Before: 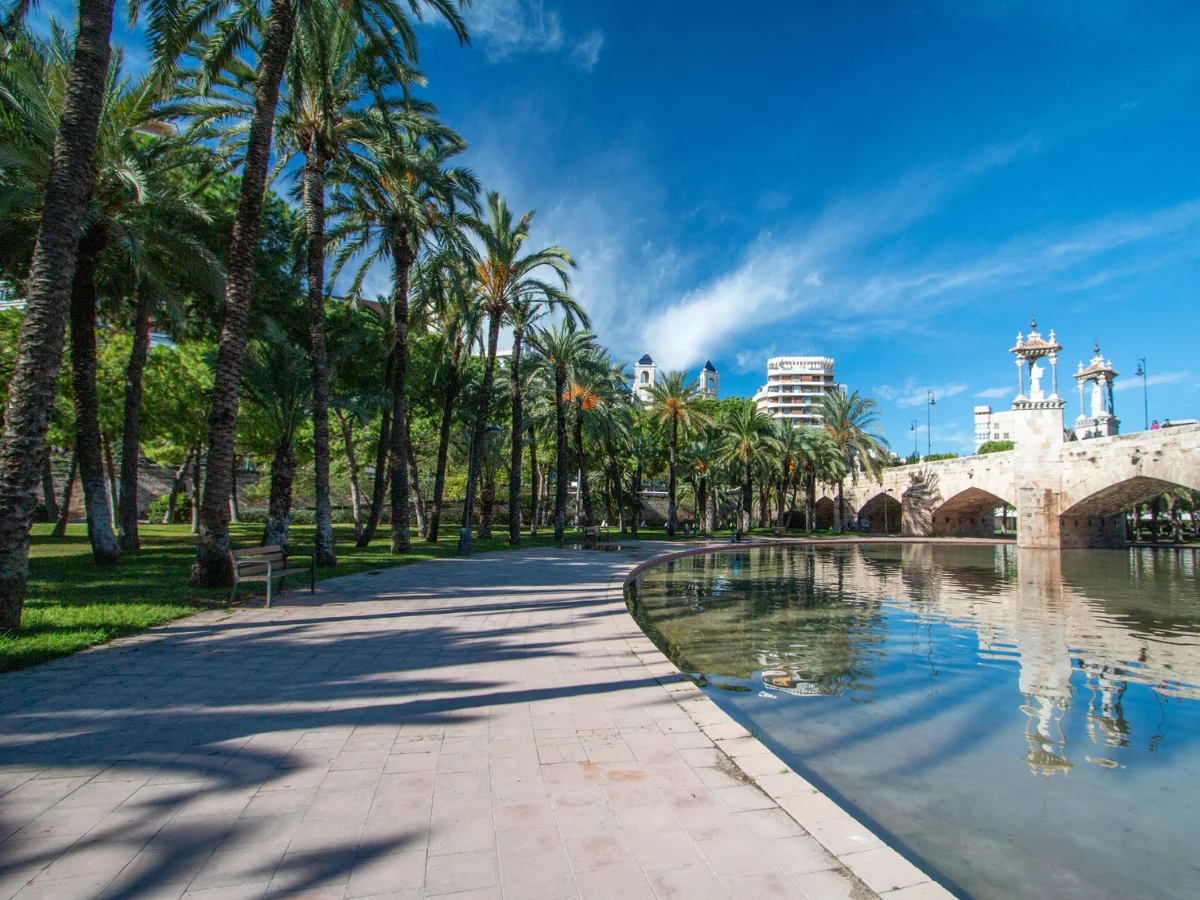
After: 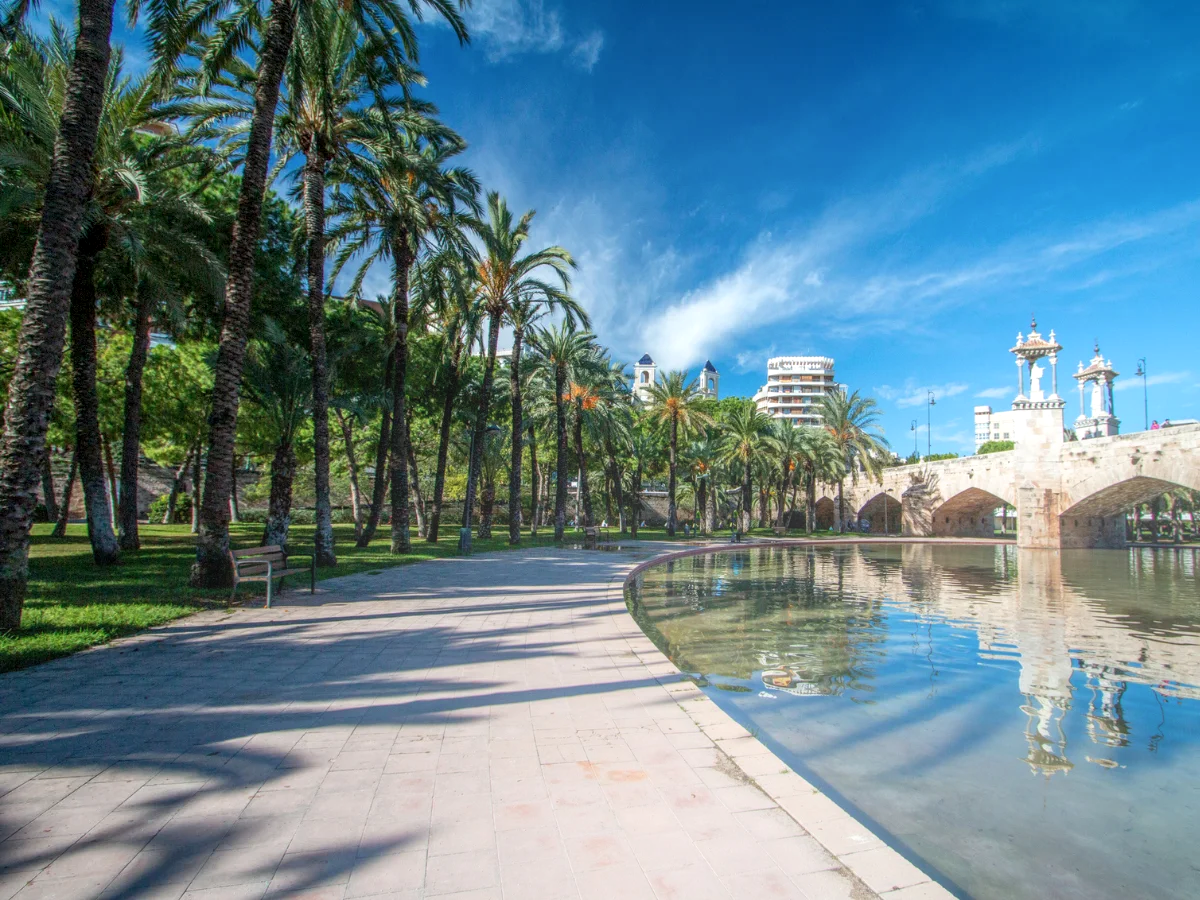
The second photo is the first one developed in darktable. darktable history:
bloom: size 38%, threshold 95%, strength 30%
exposure: compensate exposure bias true, compensate highlight preservation false
local contrast: on, module defaults
